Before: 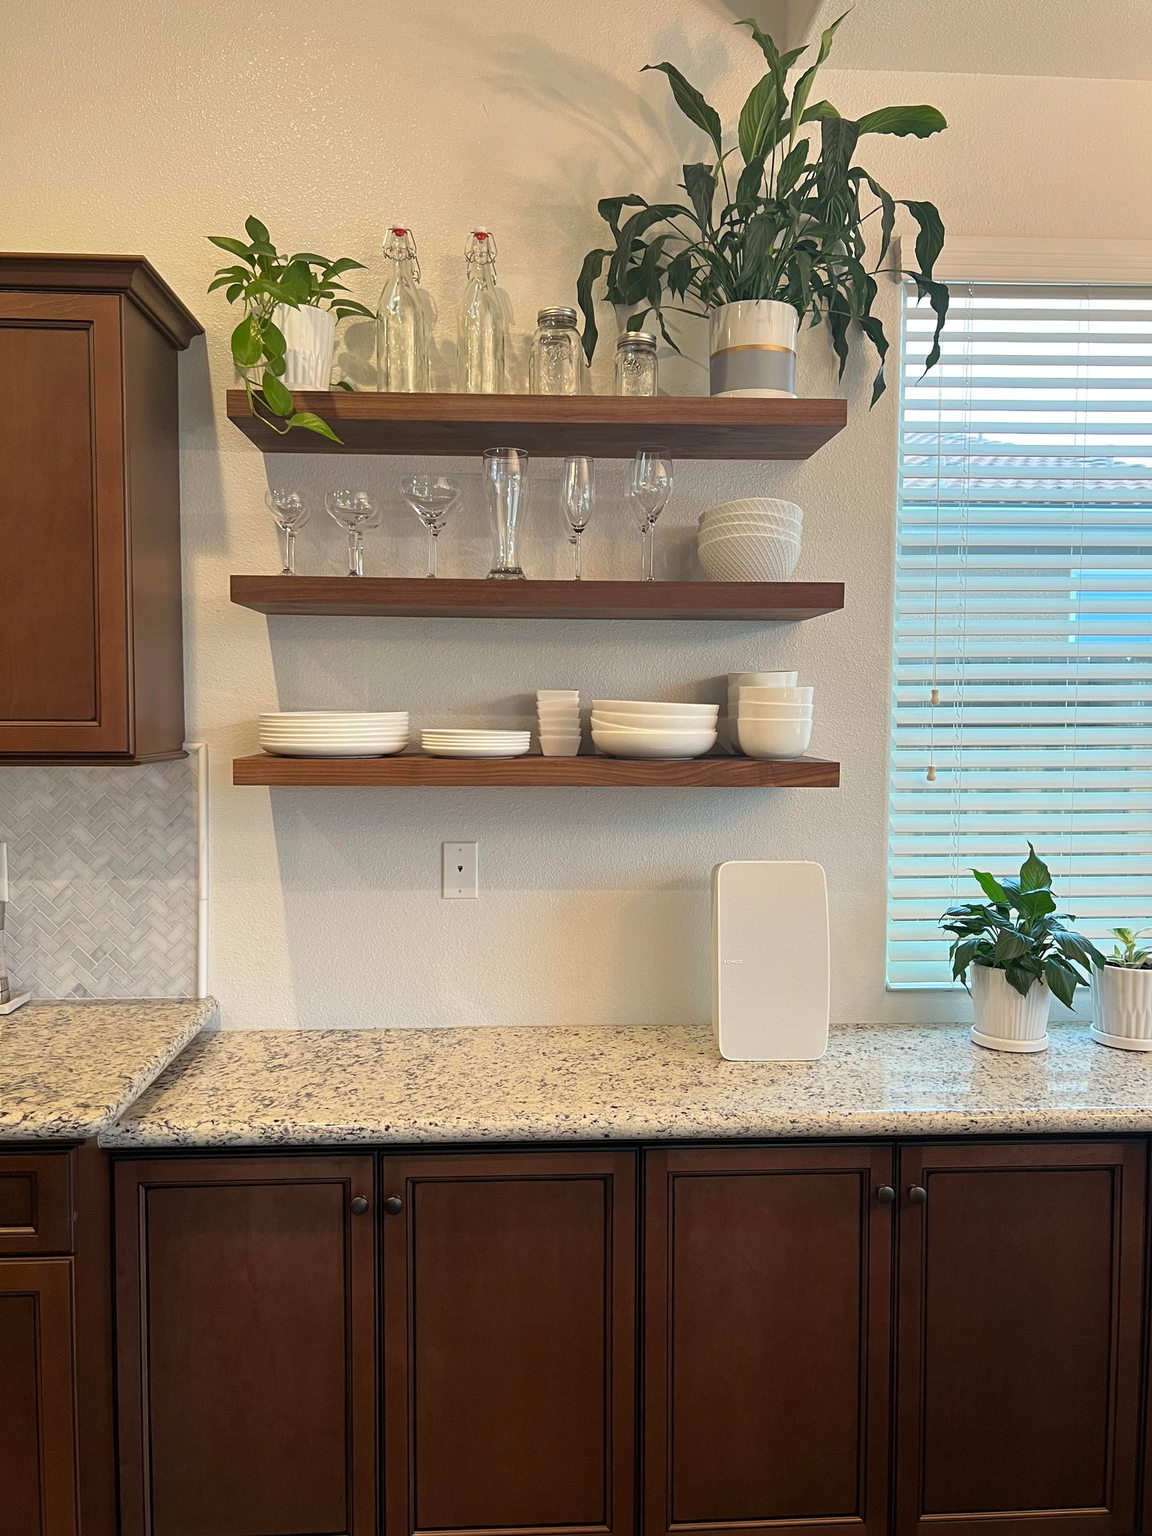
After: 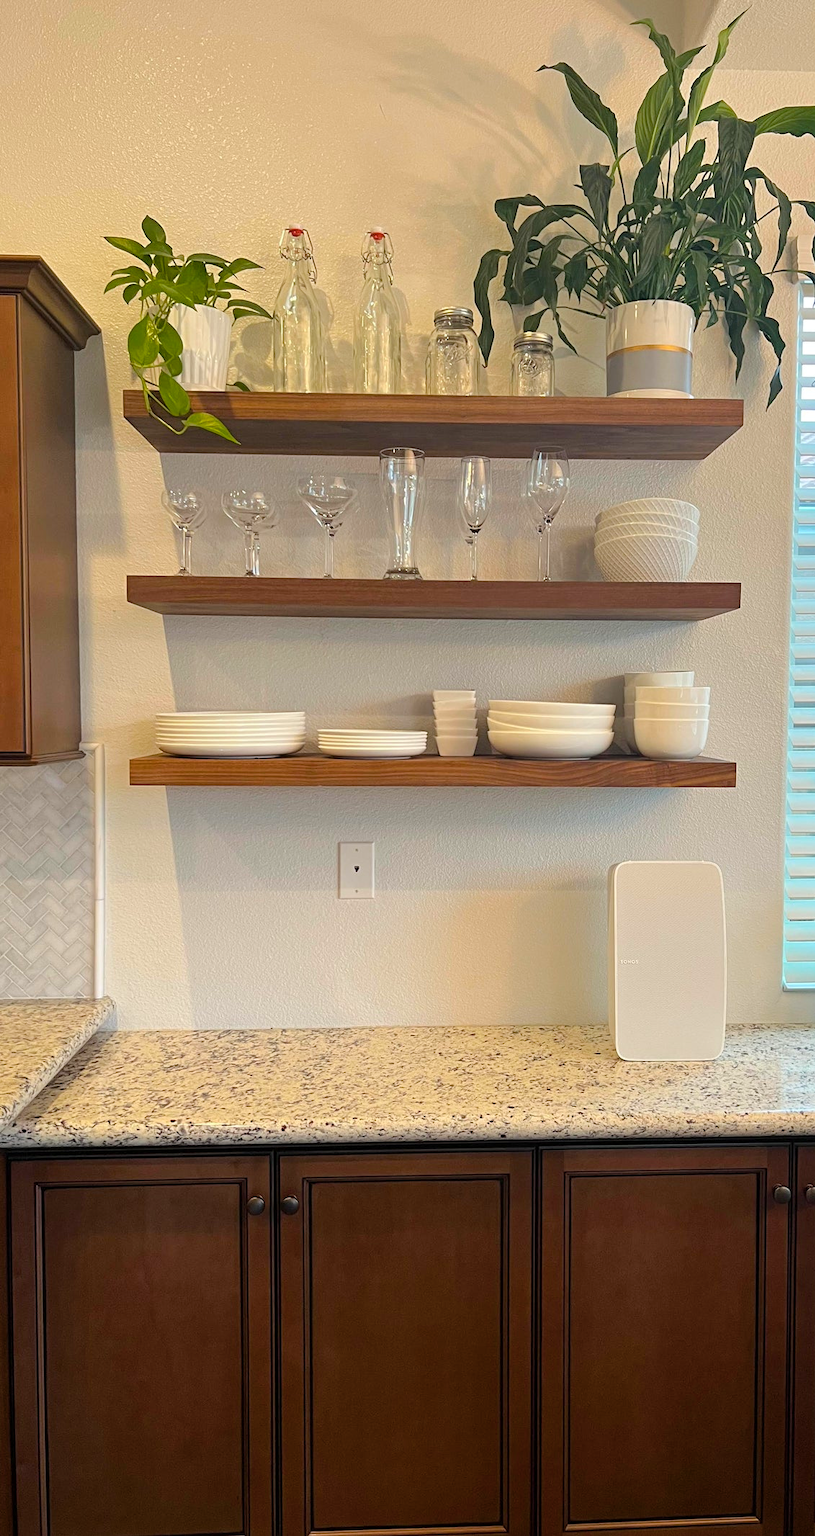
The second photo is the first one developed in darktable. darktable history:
crop and rotate: left 9.061%, right 20.142%
contrast brightness saturation: saturation -0.1
color balance rgb: perceptual saturation grading › global saturation 25%, perceptual brilliance grading › mid-tones 10%, perceptual brilliance grading › shadows 15%, global vibrance 20%
